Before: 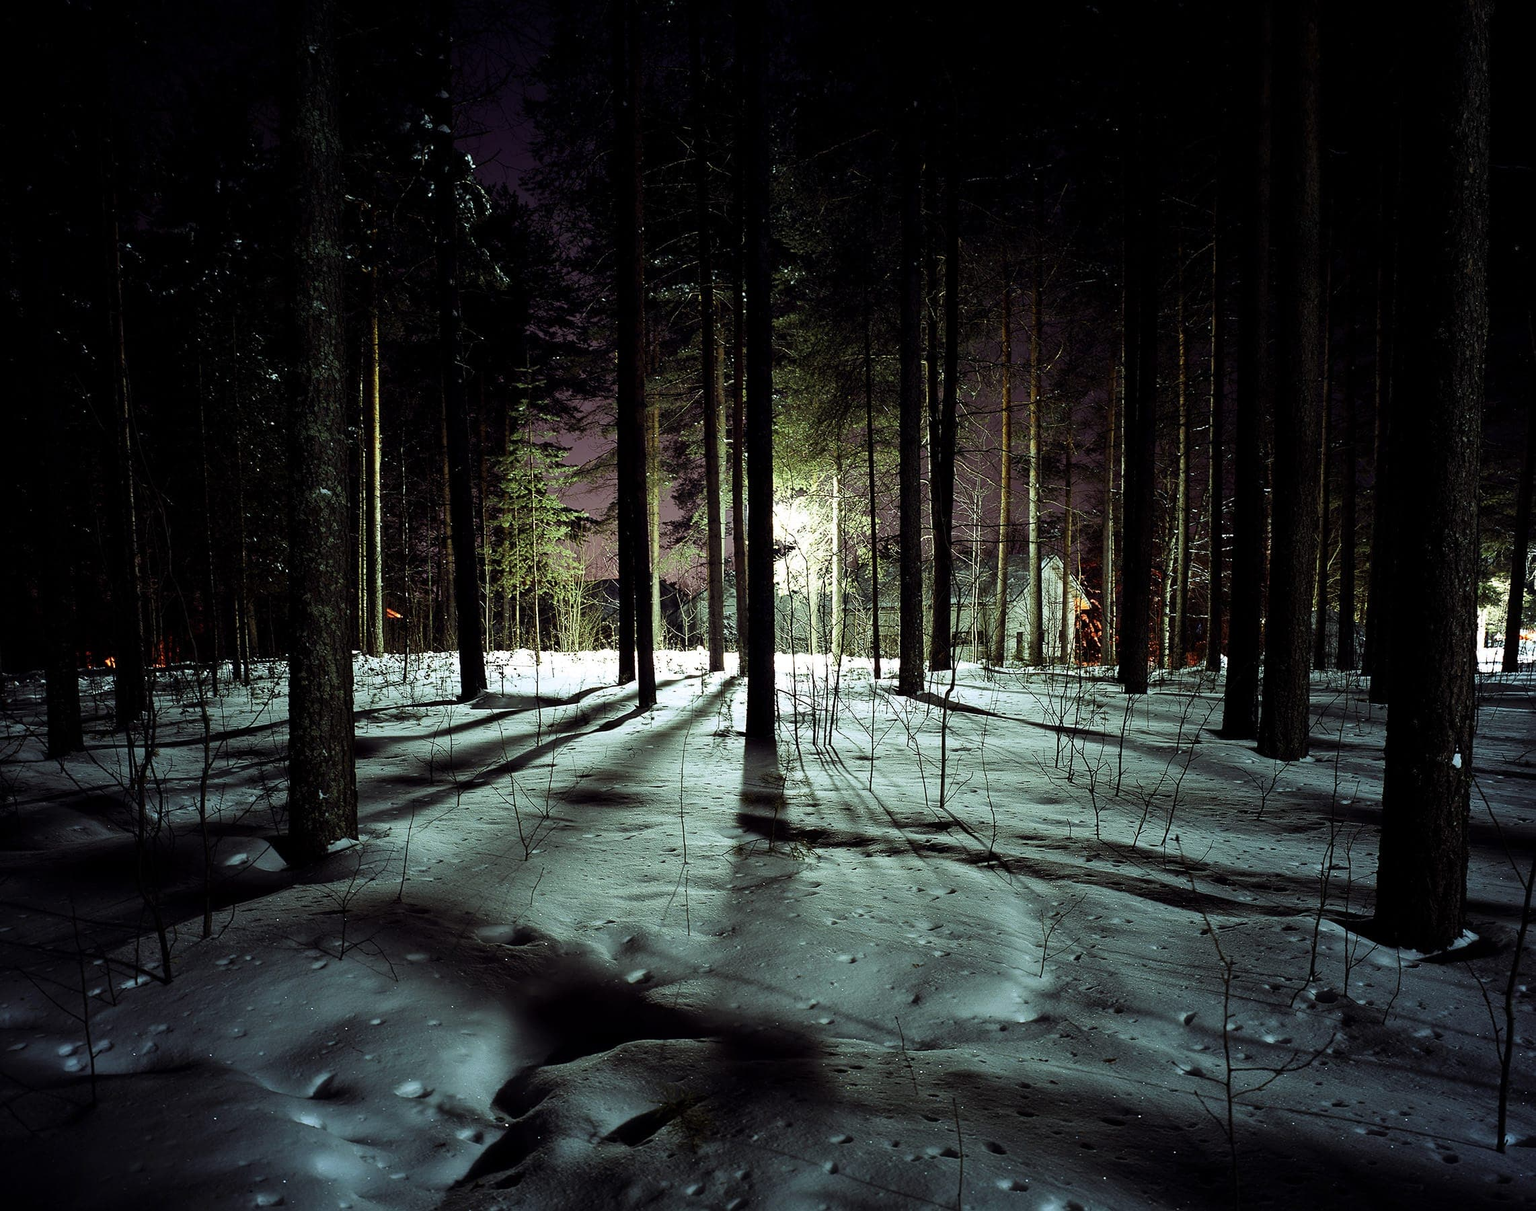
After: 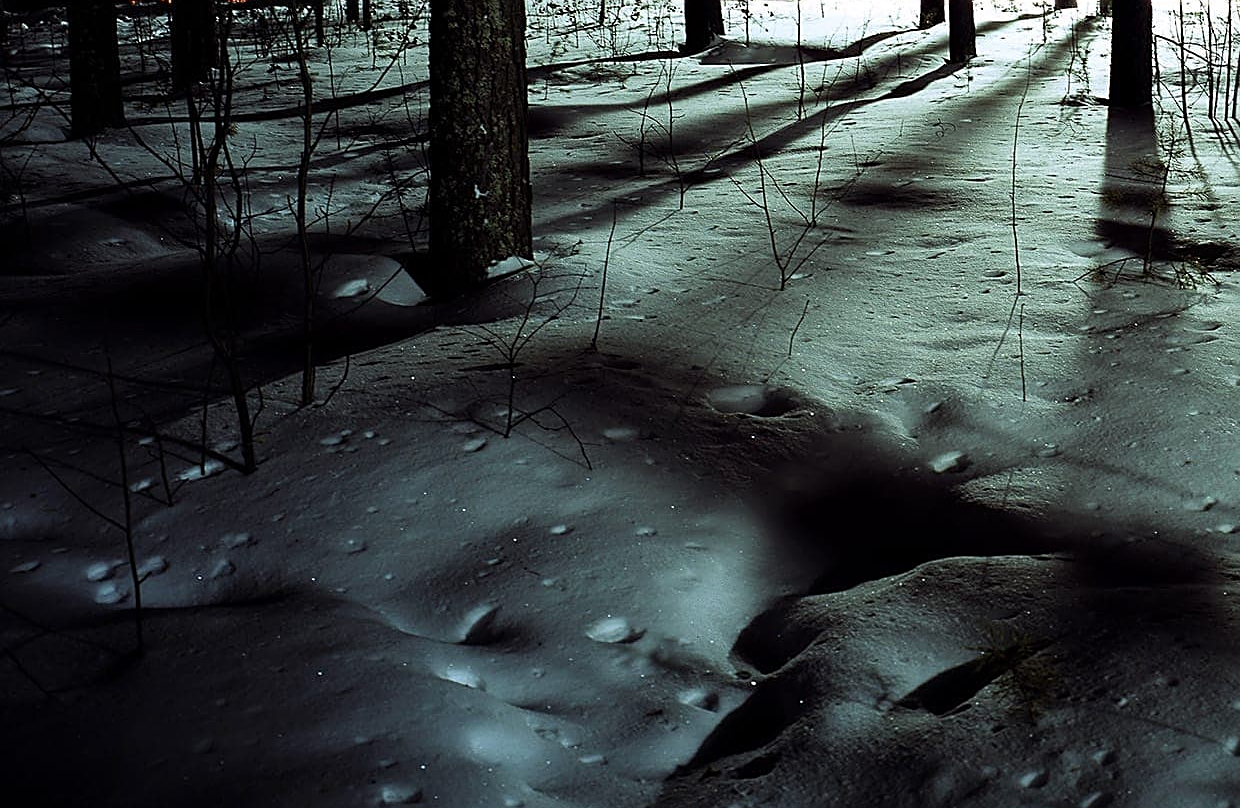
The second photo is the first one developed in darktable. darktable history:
sharpen: on, module defaults
crop and rotate: top 54.996%, right 45.698%, bottom 0.11%
